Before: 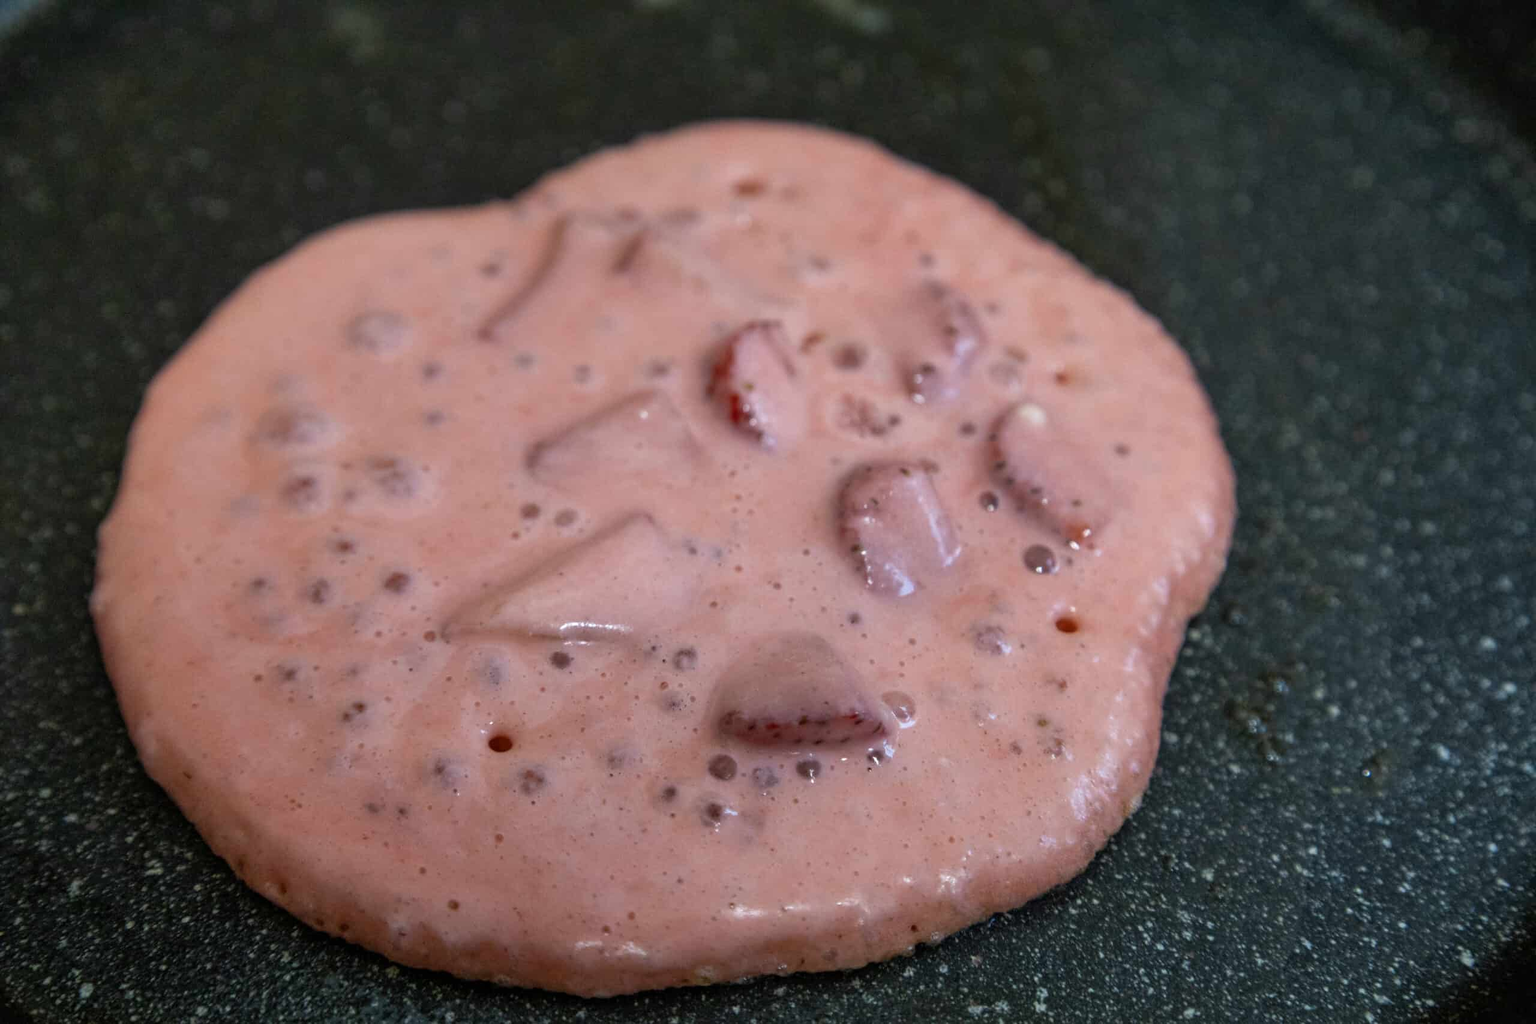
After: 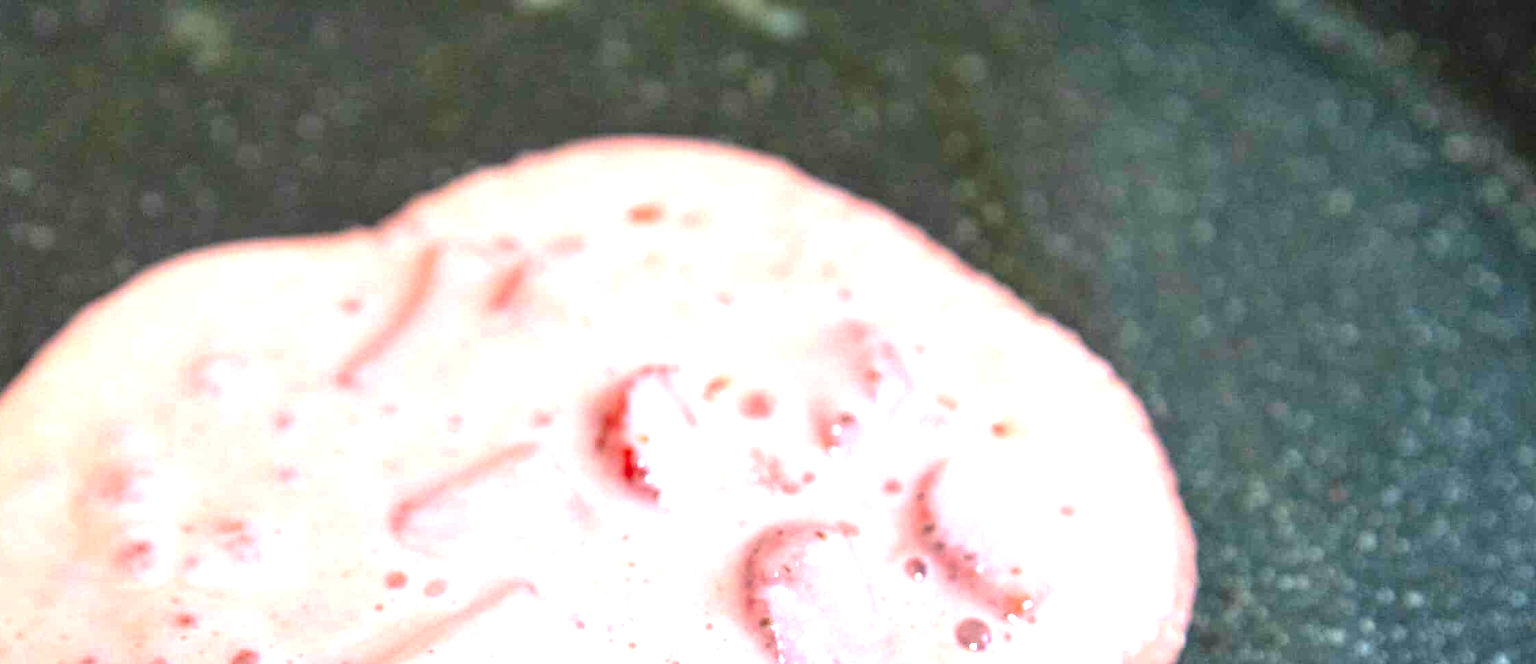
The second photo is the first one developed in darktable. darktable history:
exposure: black level correction 0, exposure 2 EV, compensate highlight preservation false
crop and rotate: left 11.812%, bottom 42.776%
